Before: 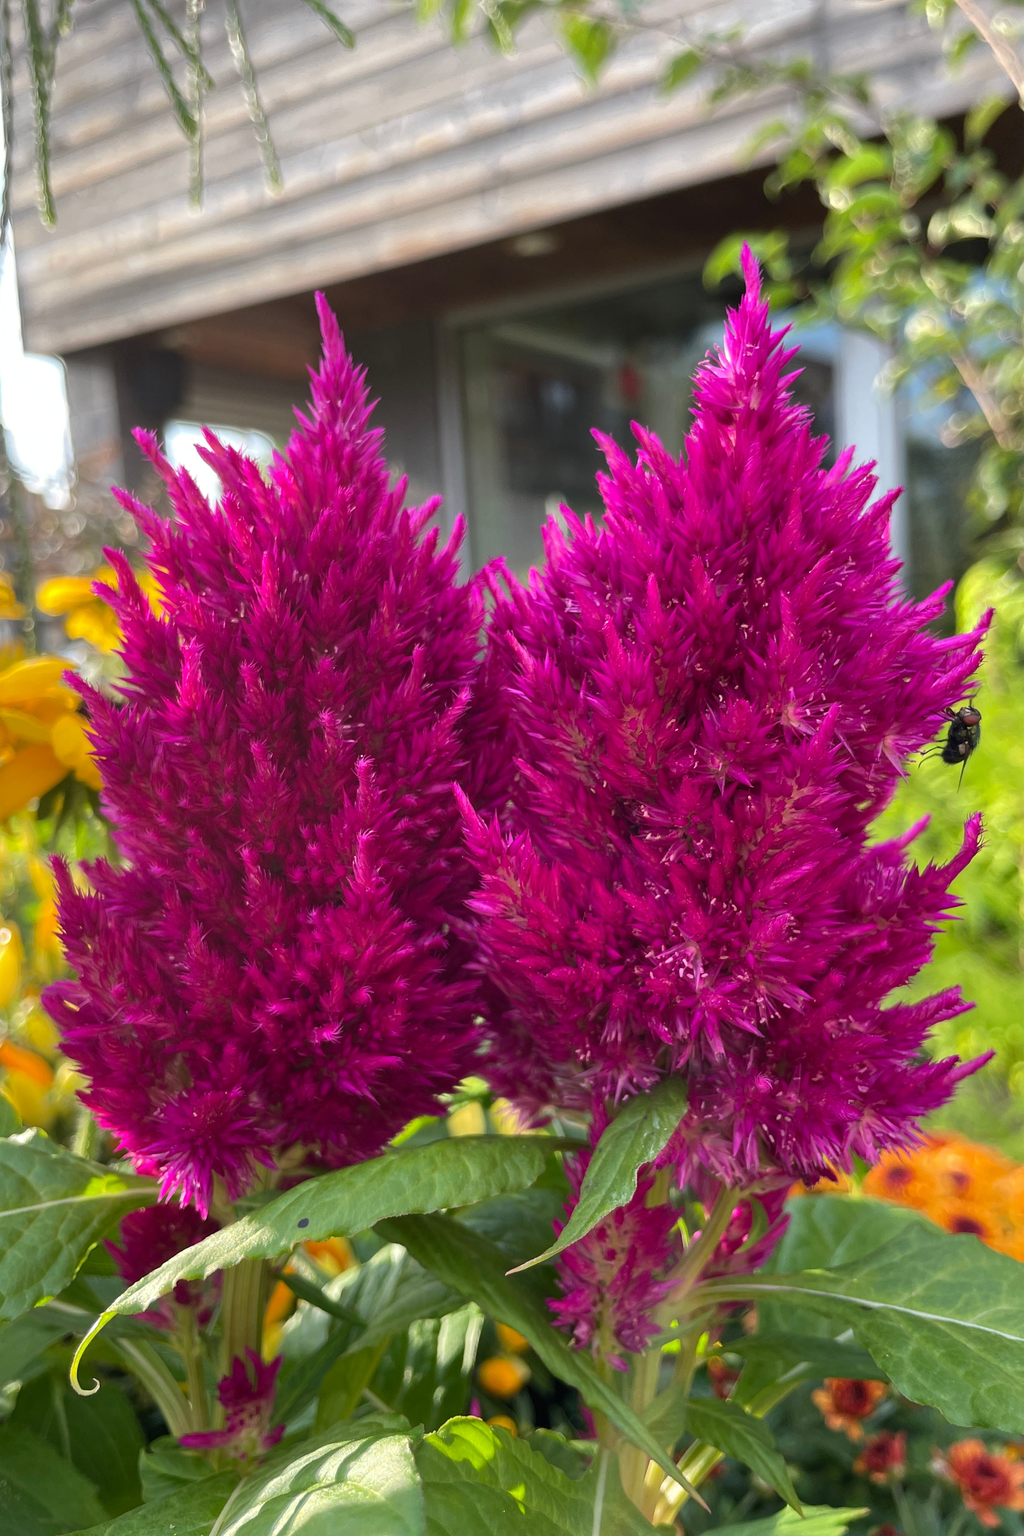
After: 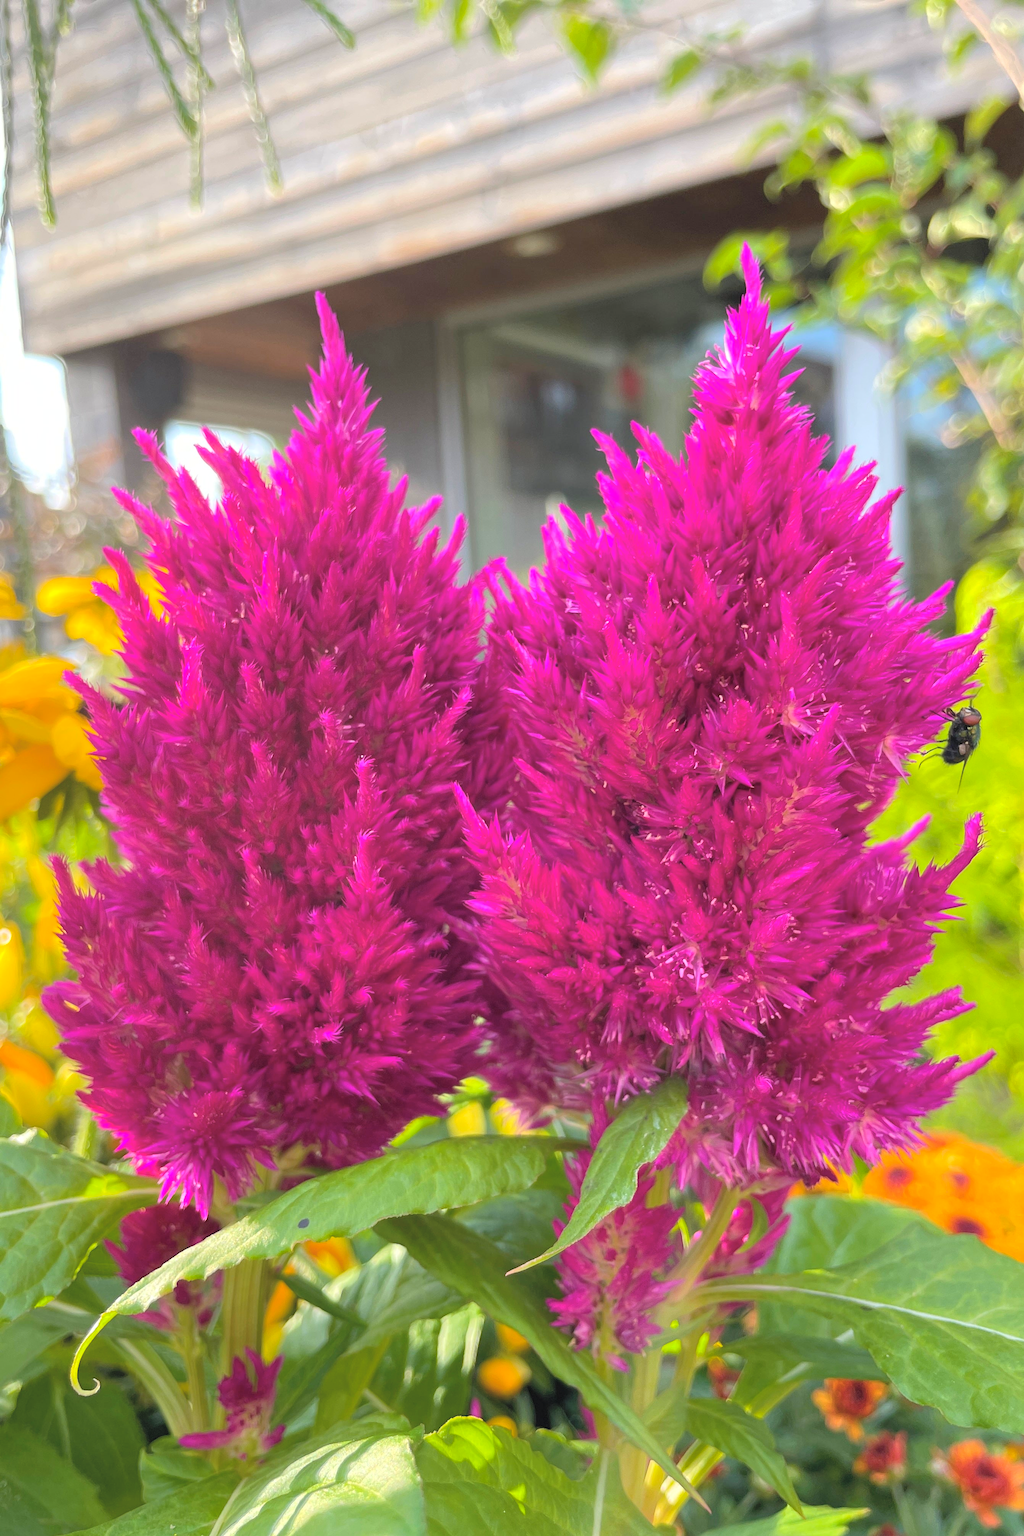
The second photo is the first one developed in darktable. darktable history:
color balance rgb: perceptual saturation grading › global saturation 20%, global vibrance 20%
contrast brightness saturation: brightness 0.28
